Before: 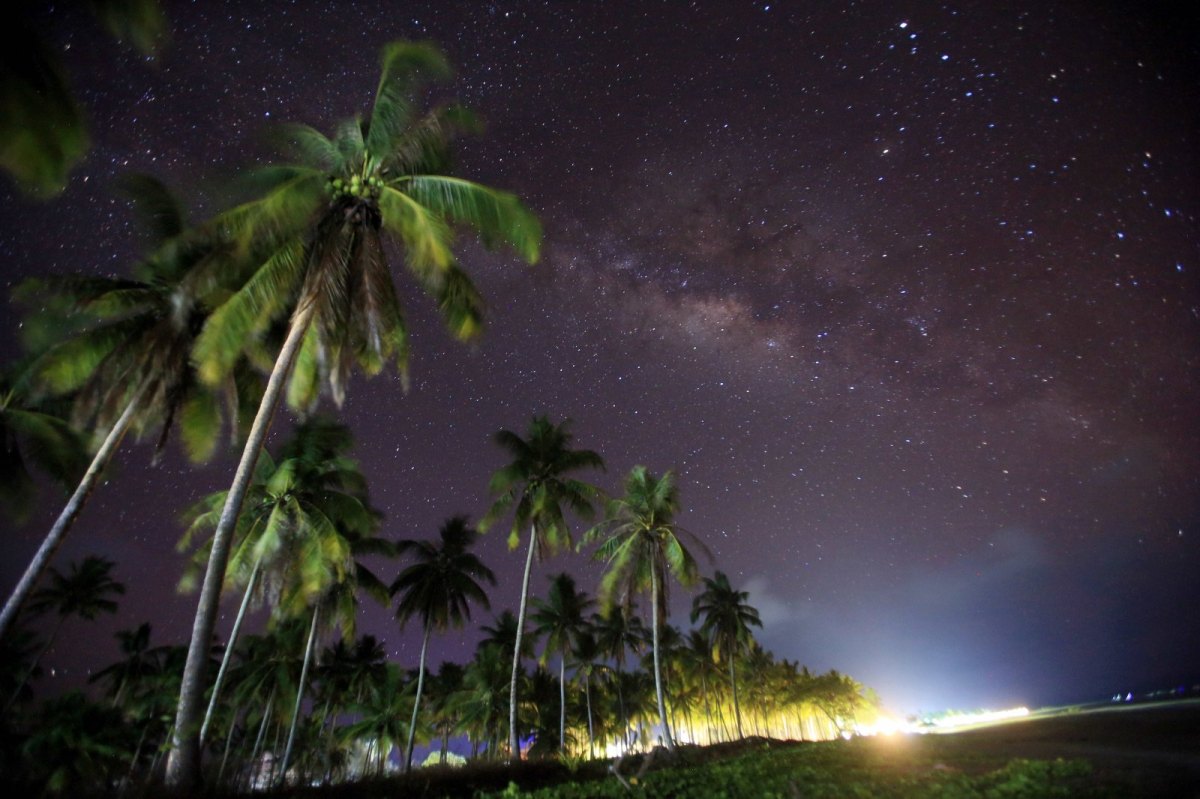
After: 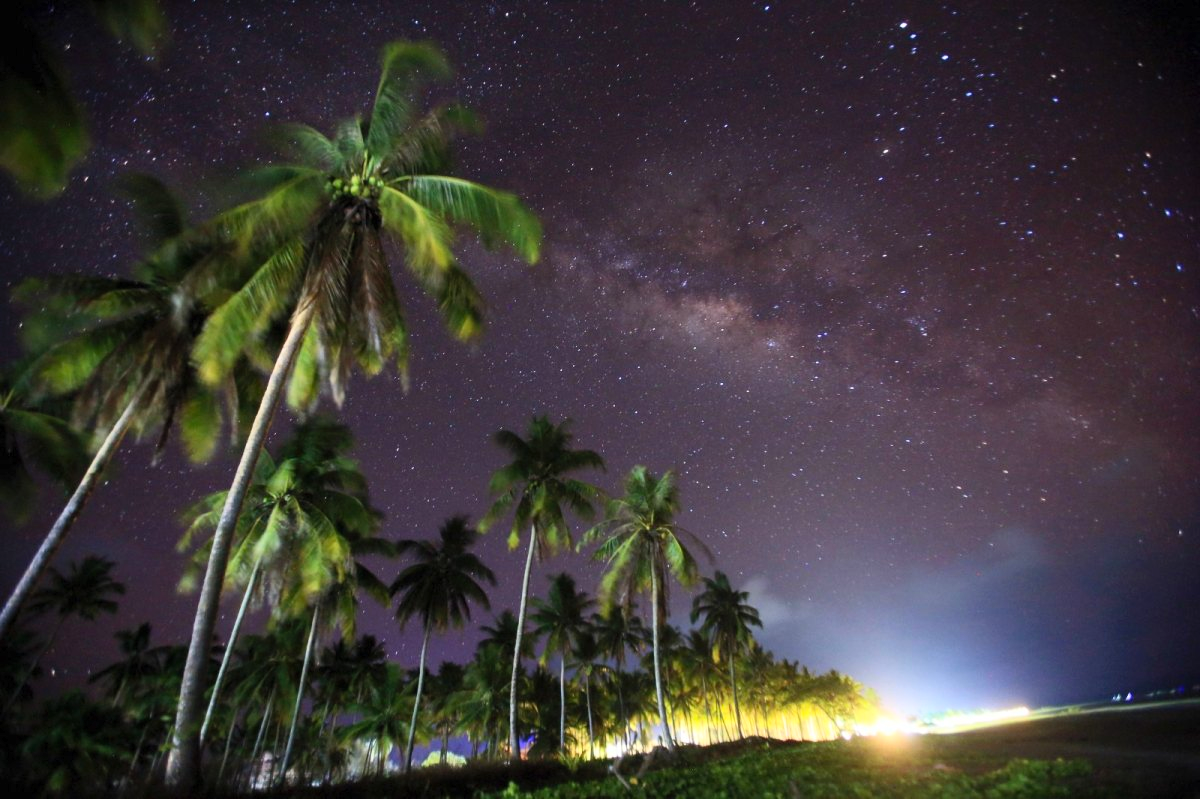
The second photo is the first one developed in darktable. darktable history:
contrast brightness saturation: contrast 0.202, brightness 0.164, saturation 0.216
